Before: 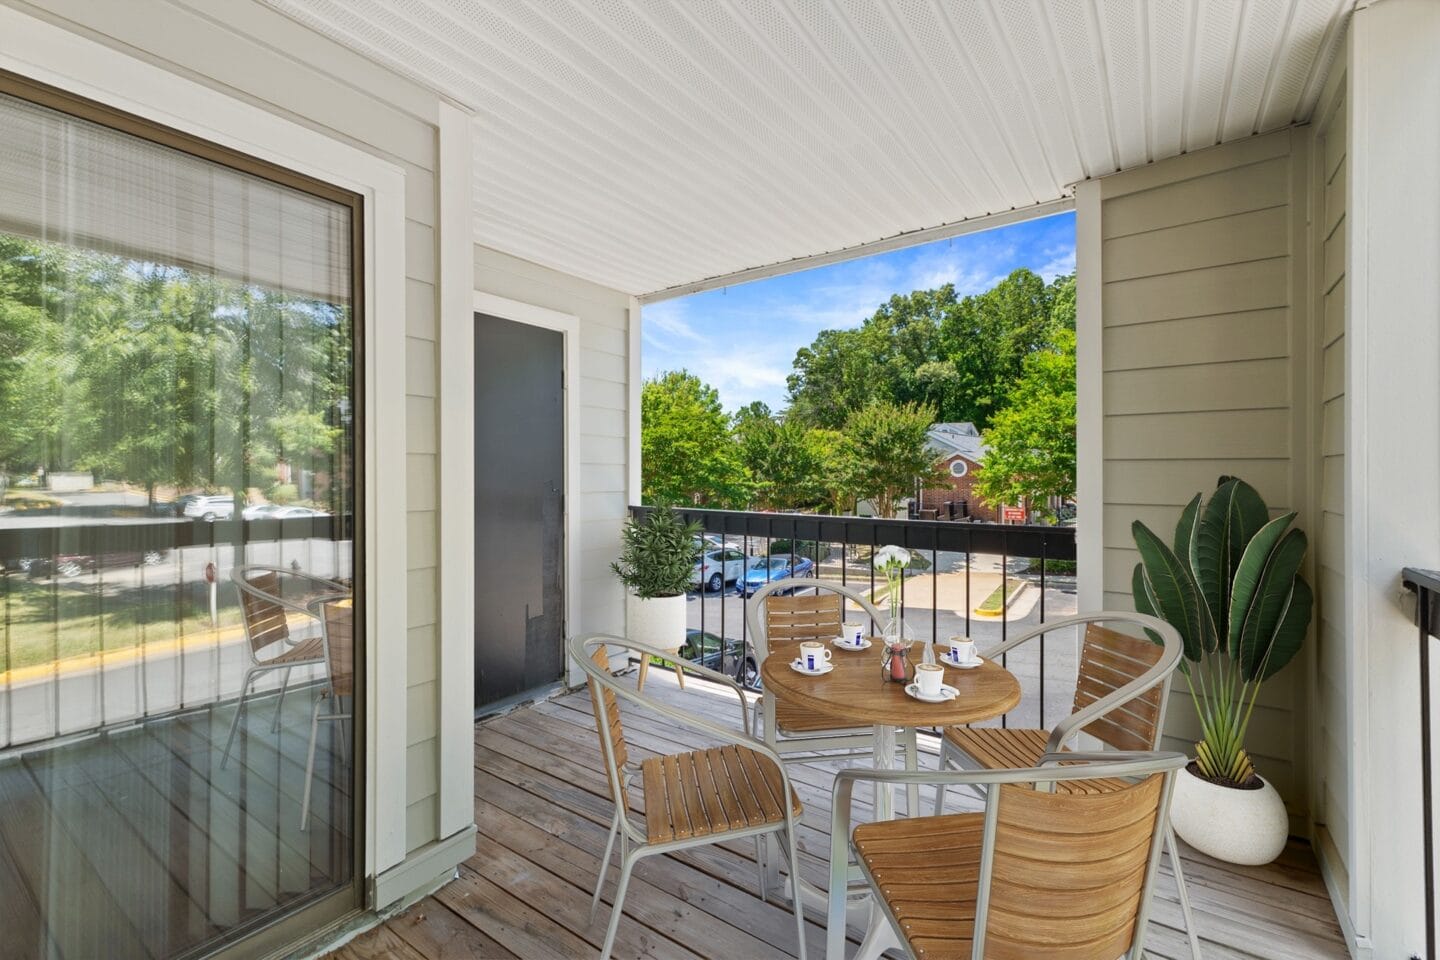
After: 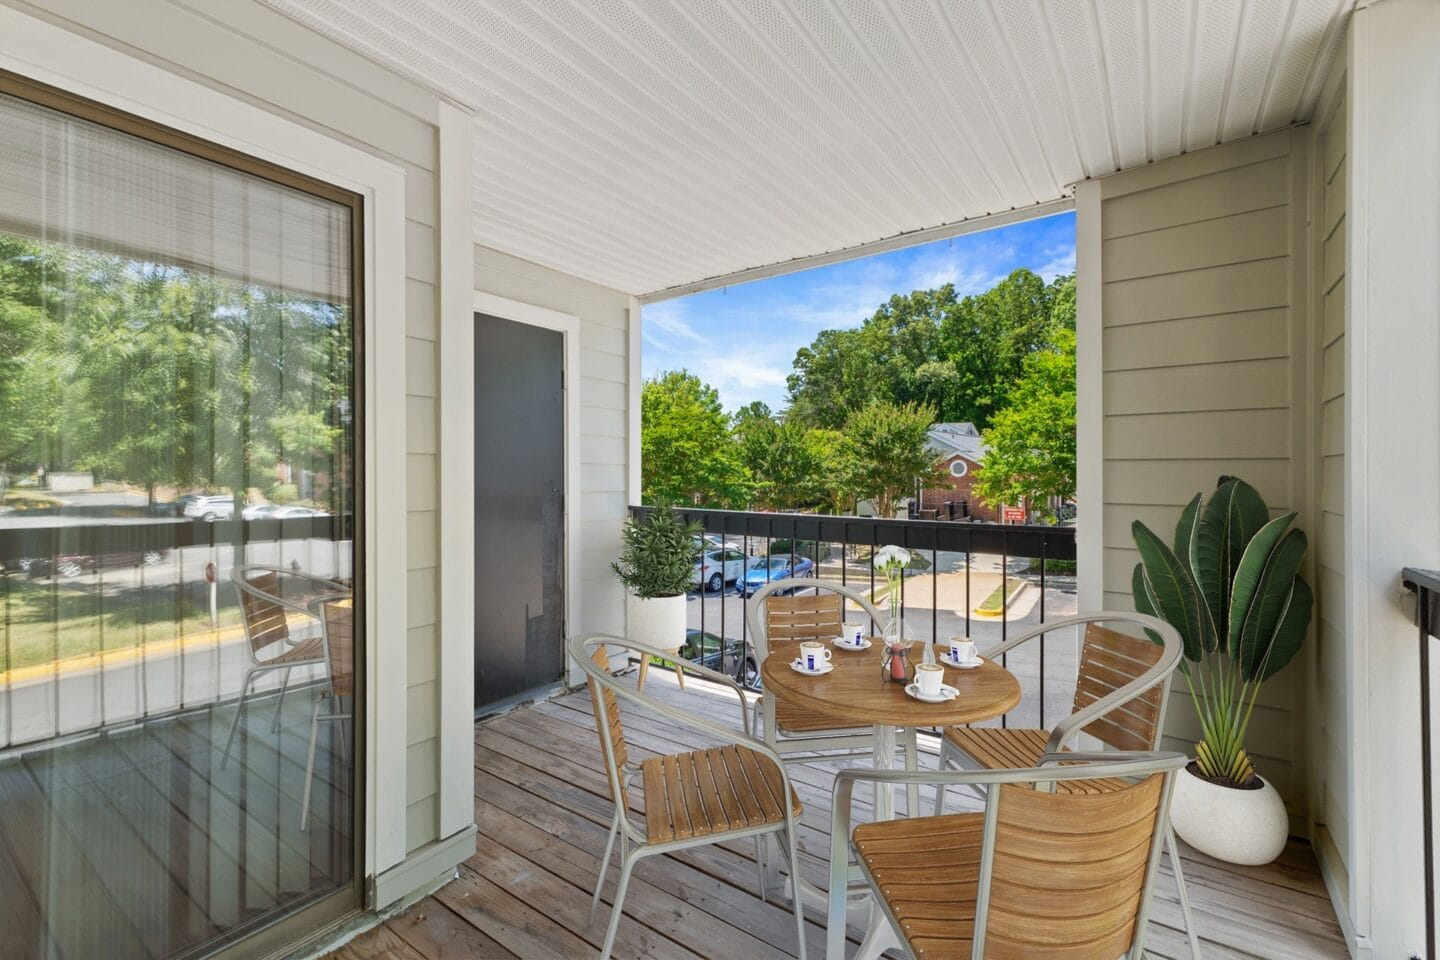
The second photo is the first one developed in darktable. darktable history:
shadows and highlights: shadows 25.87, highlights -26.58
